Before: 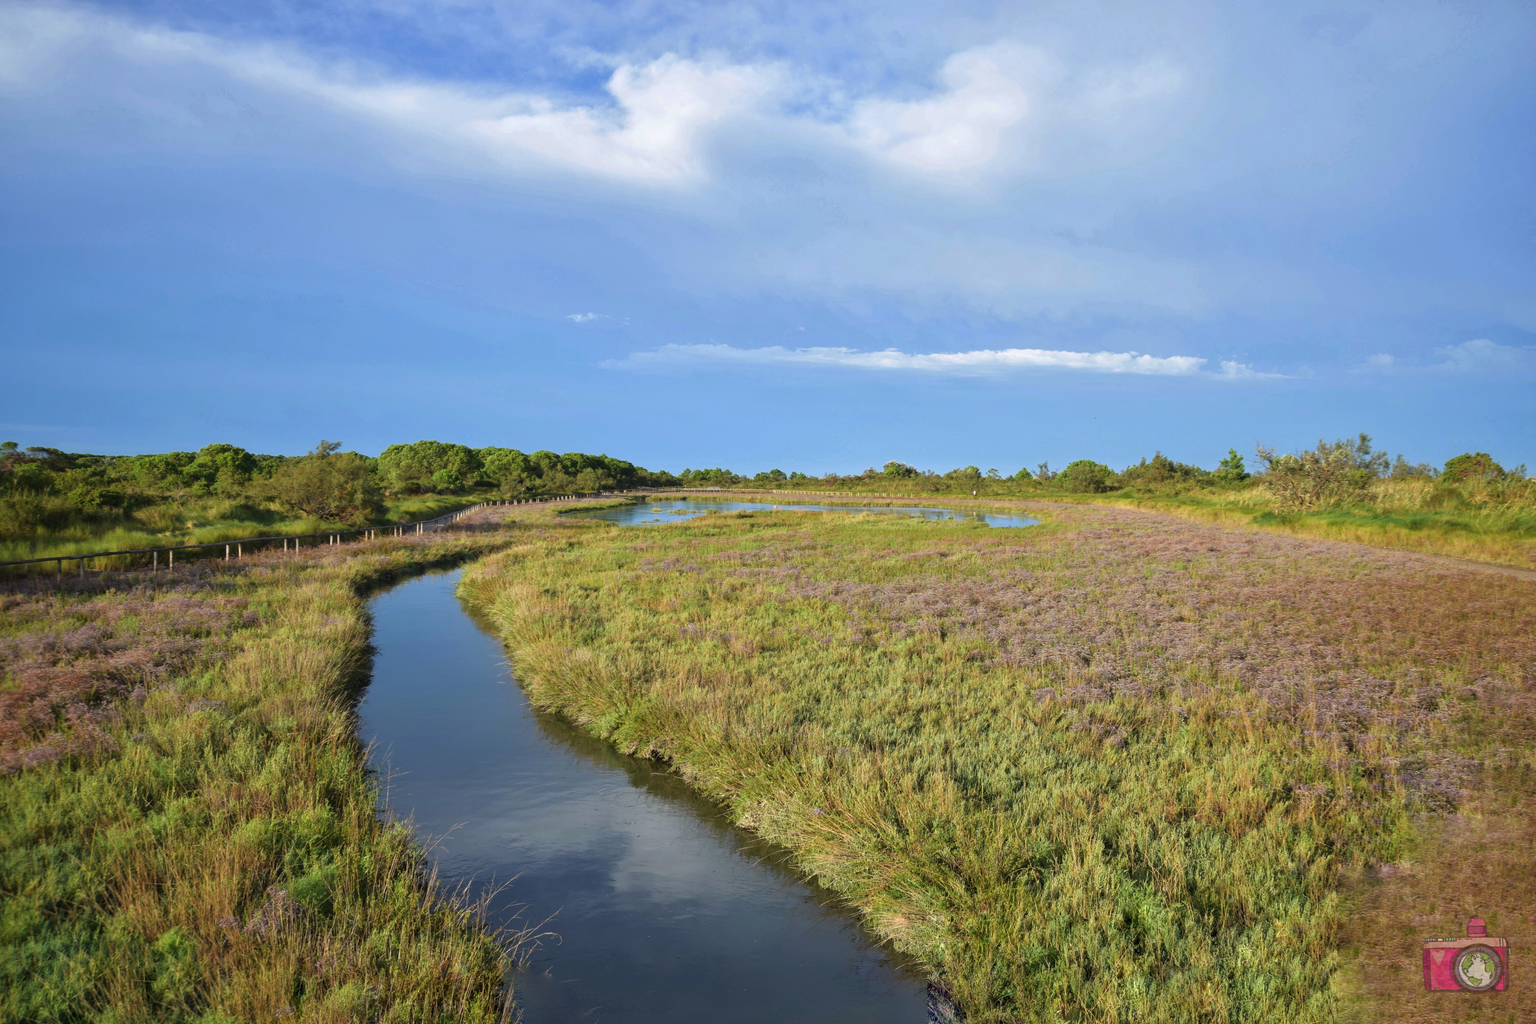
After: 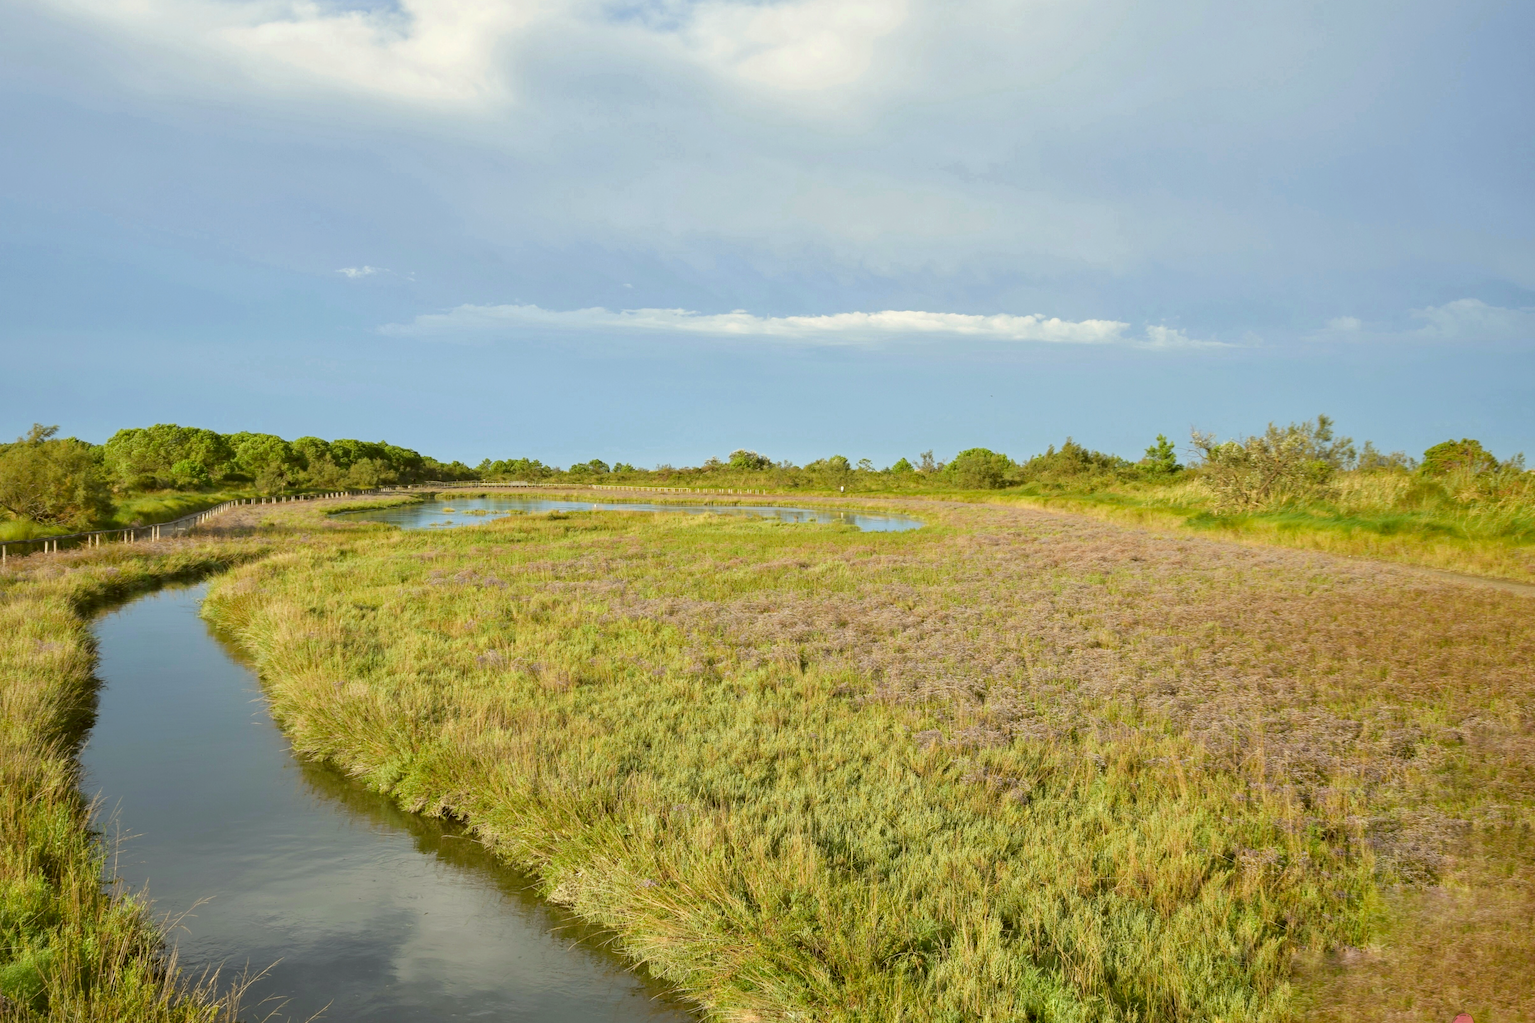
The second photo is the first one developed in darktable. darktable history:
crop: left 19.159%, top 9.58%, bottom 9.58%
color correction: highlights a* -1.43, highlights b* 10.12, shadows a* 0.395, shadows b* 19.35
